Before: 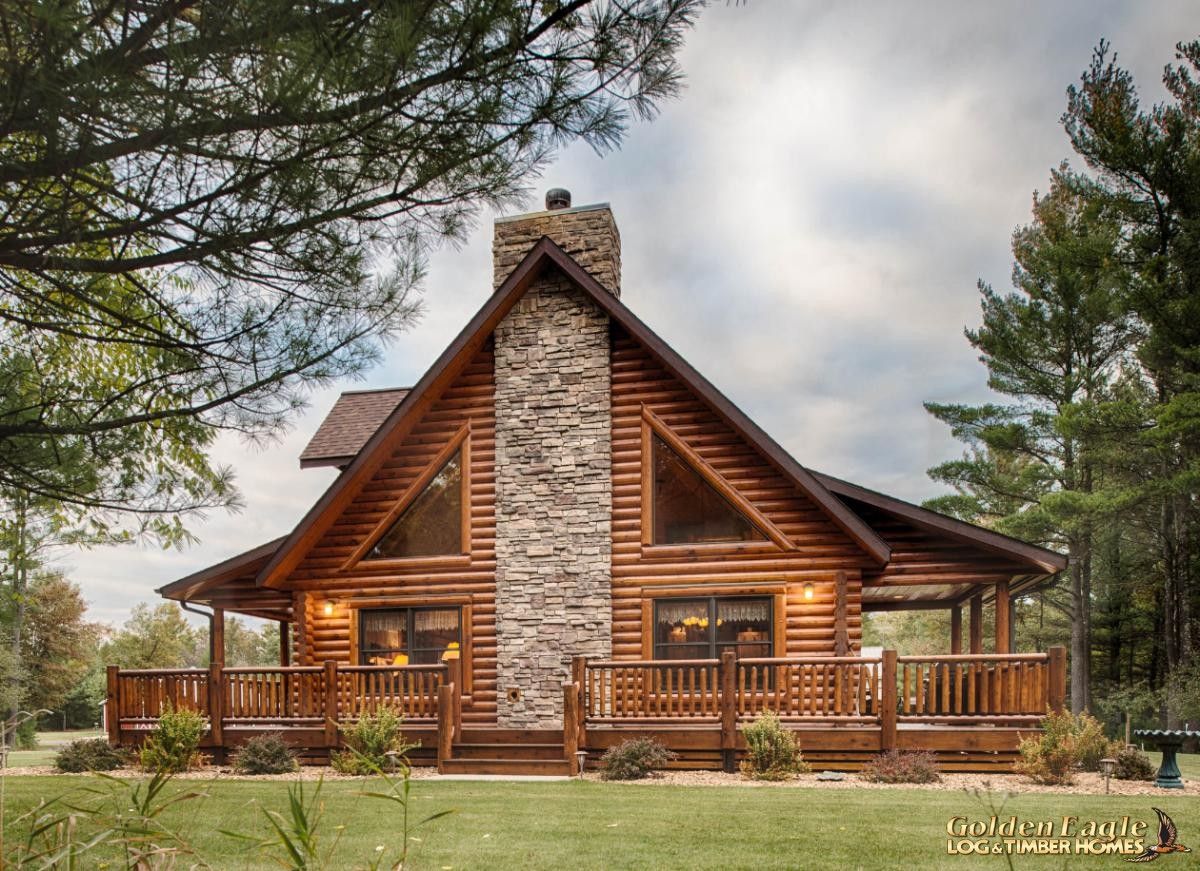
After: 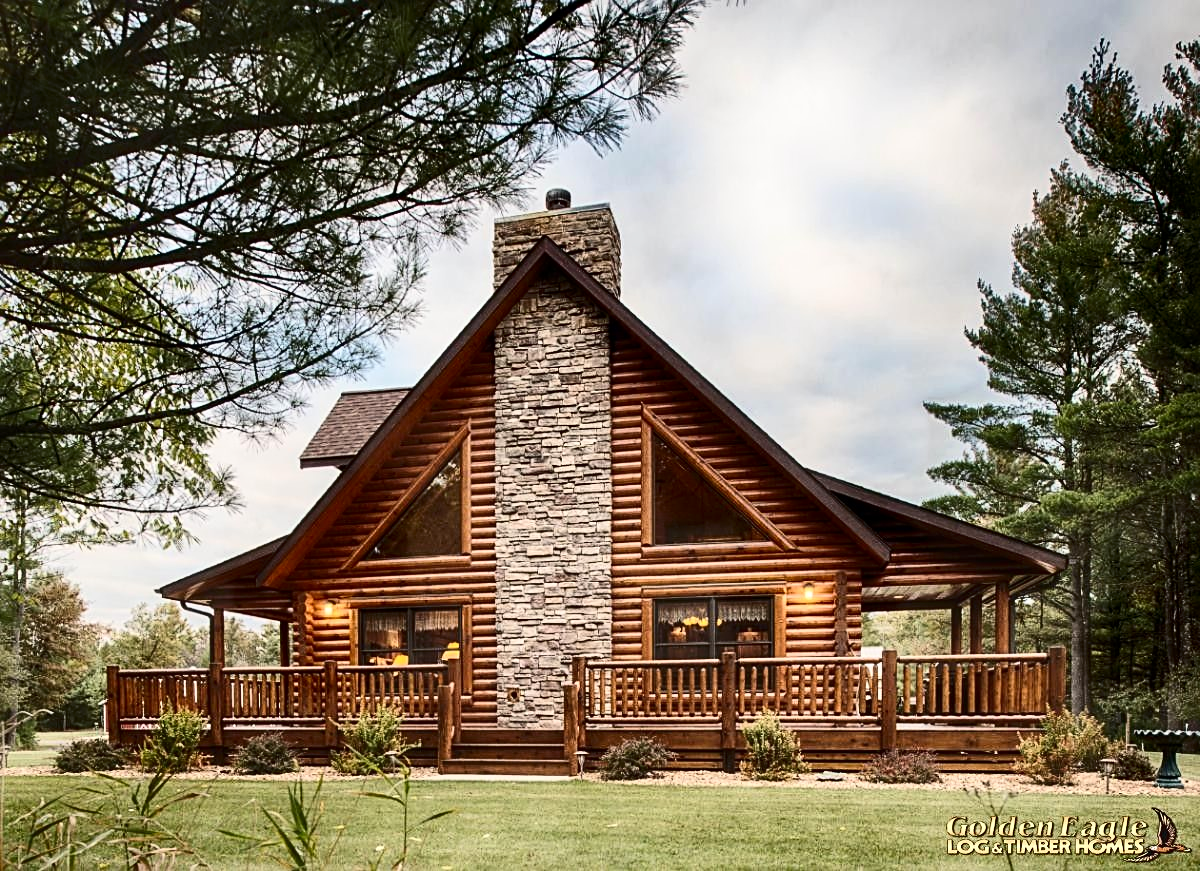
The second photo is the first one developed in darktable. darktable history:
exposure: compensate highlight preservation false
sharpen: on, module defaults
contrast brightness saturation: contrast 0.293
